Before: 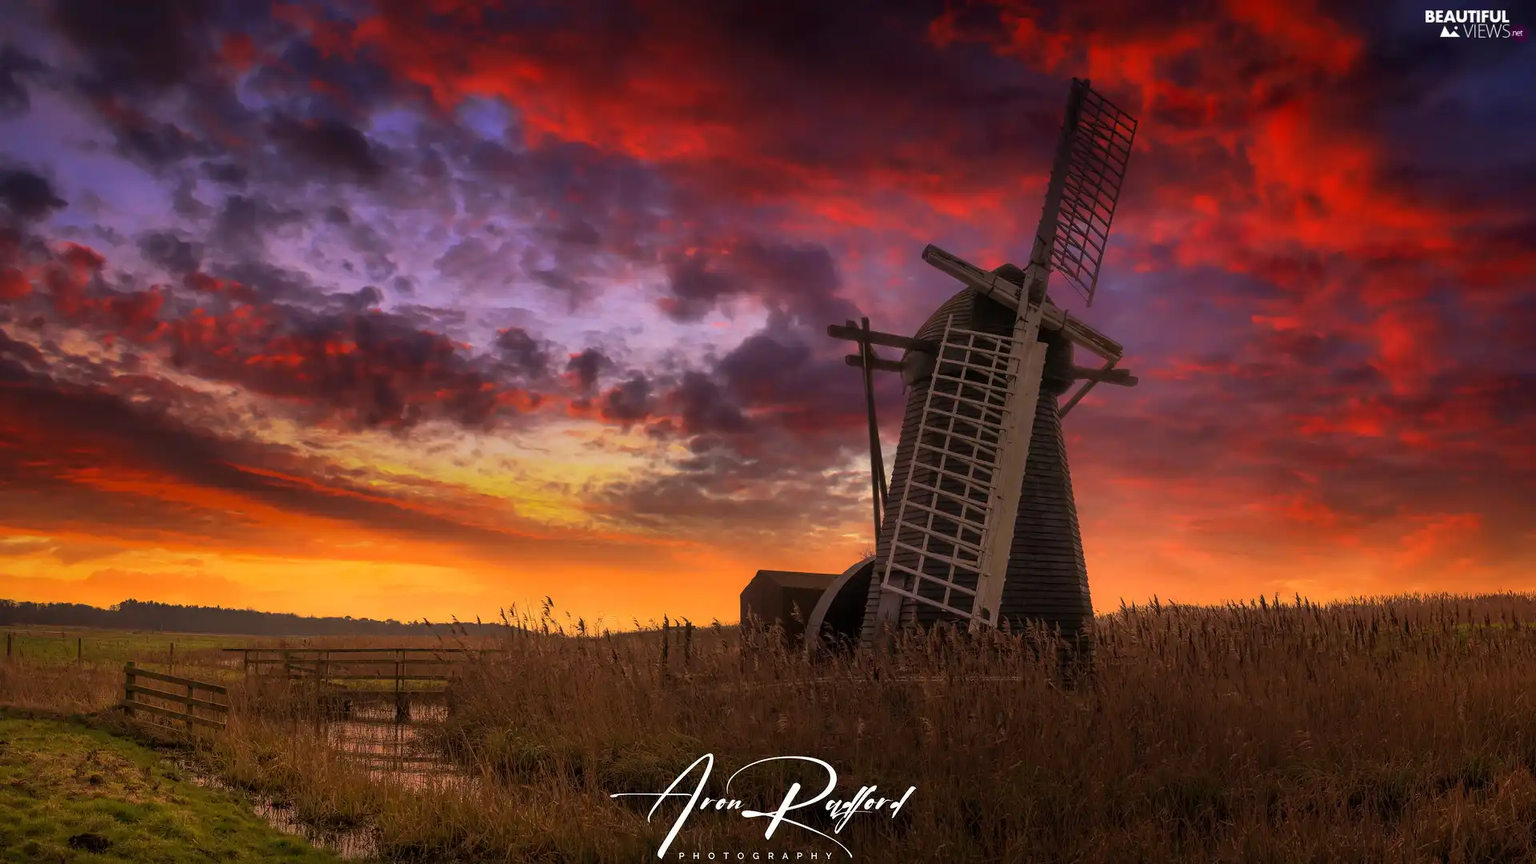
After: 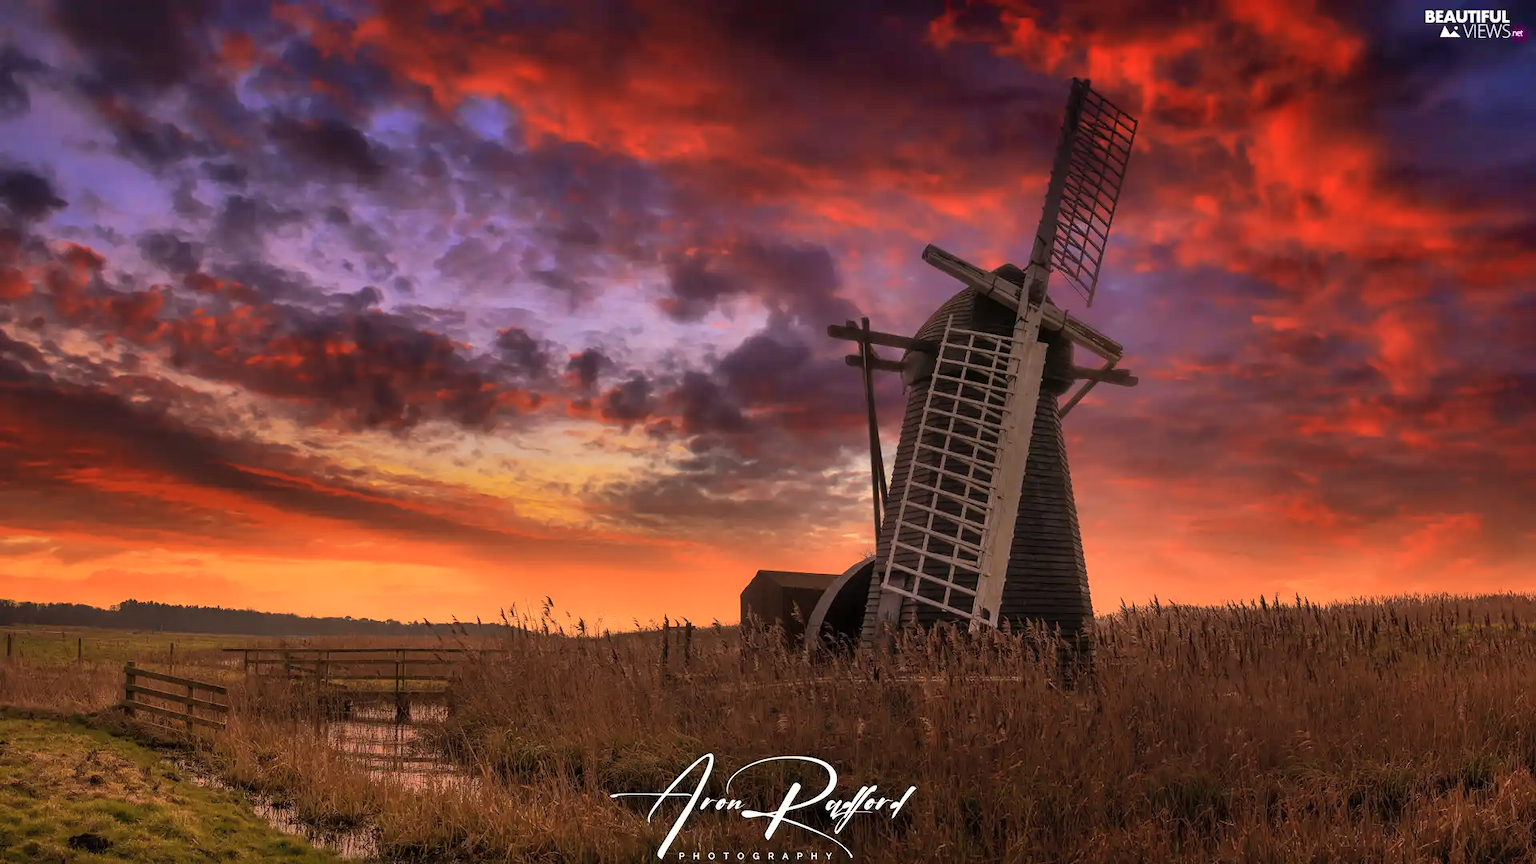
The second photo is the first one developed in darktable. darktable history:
color zones: curves: ch1 [(0, 0.455) (0.063, 0.455) (0.286, 0.495) (0.429, 0.5) (0.571, 0.5) (0.714, 0.5) (0.857, 0.5) (1, 0.455)]; ch2 [(0, 0.532) (0.063, 0.521) (0.233, 0.447) (0.429, 0.489) (0.571, 0.5) (0.714, 0.5) (0.857, 0.5) (1, 0.532)]
shadows and highlights: soften with gaussian
